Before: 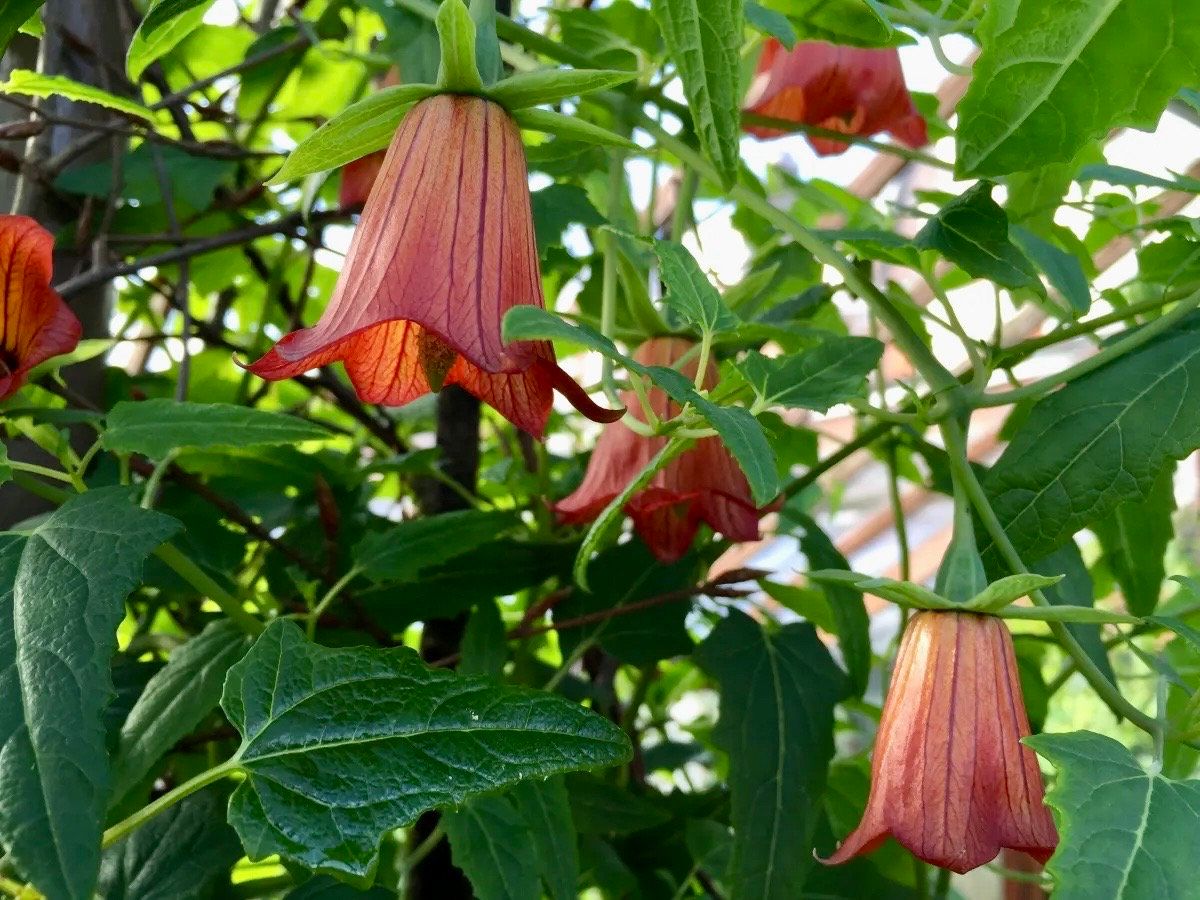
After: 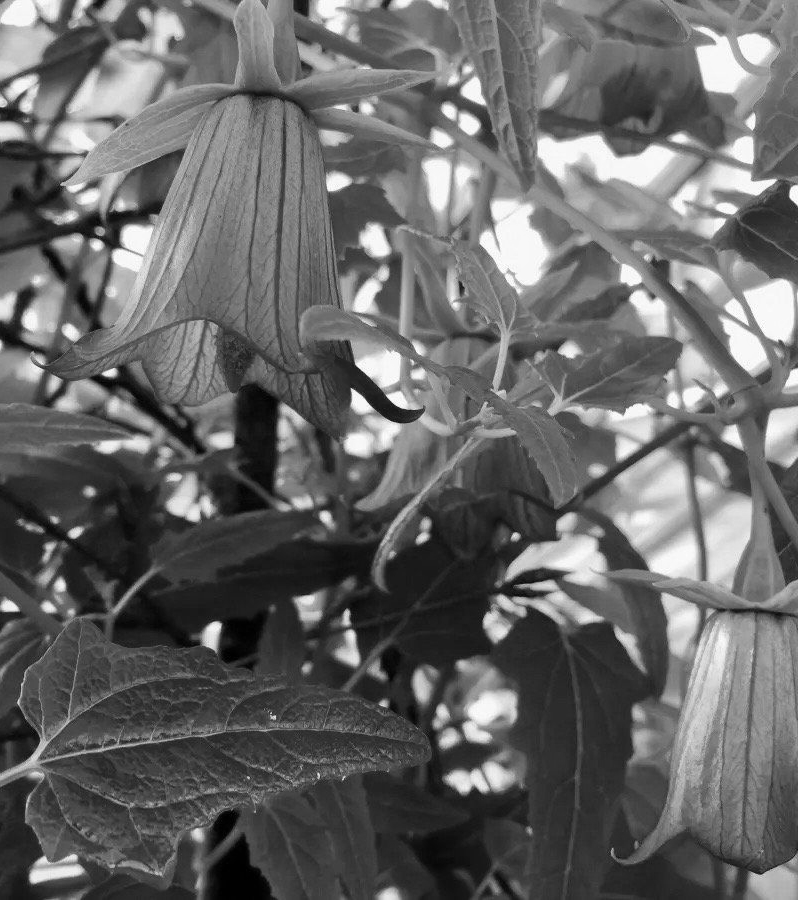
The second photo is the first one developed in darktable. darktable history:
monochrome: on, module defaults
crop: left 16.899%, right 16.556%
